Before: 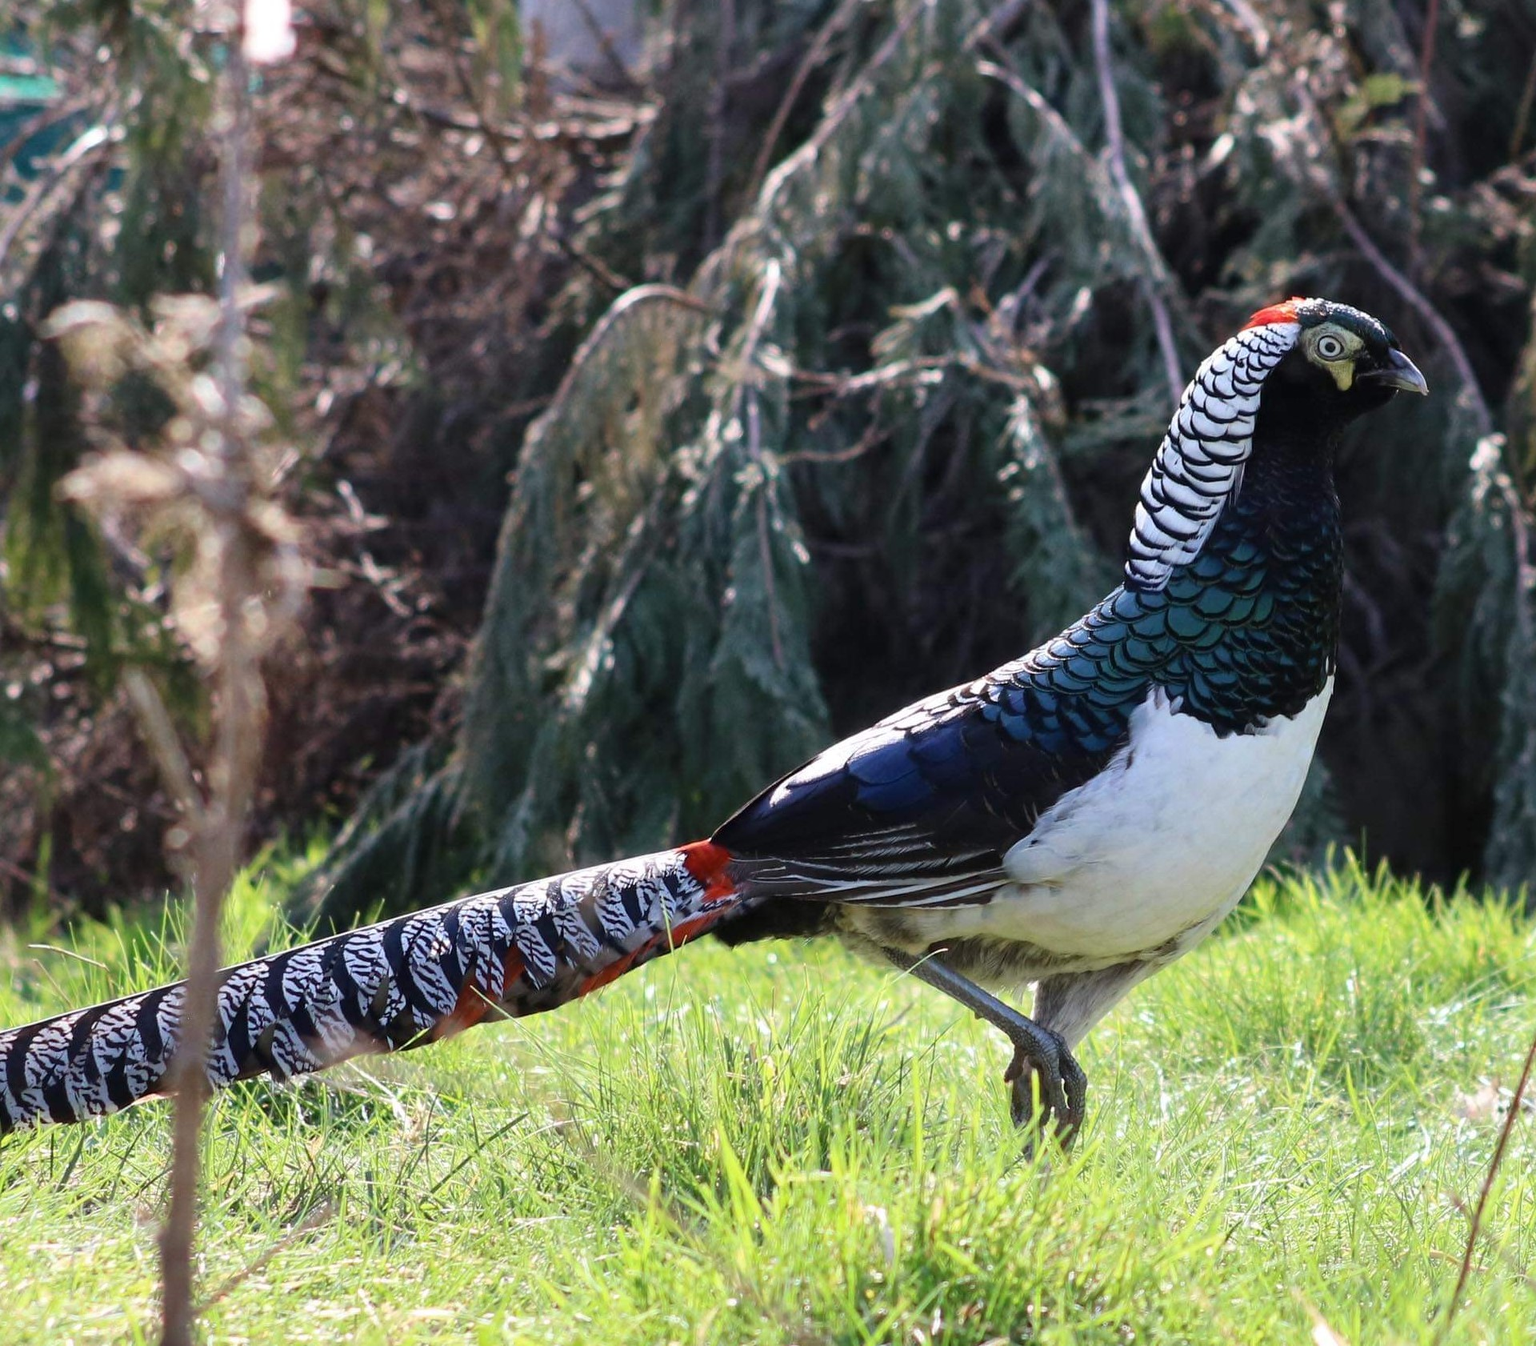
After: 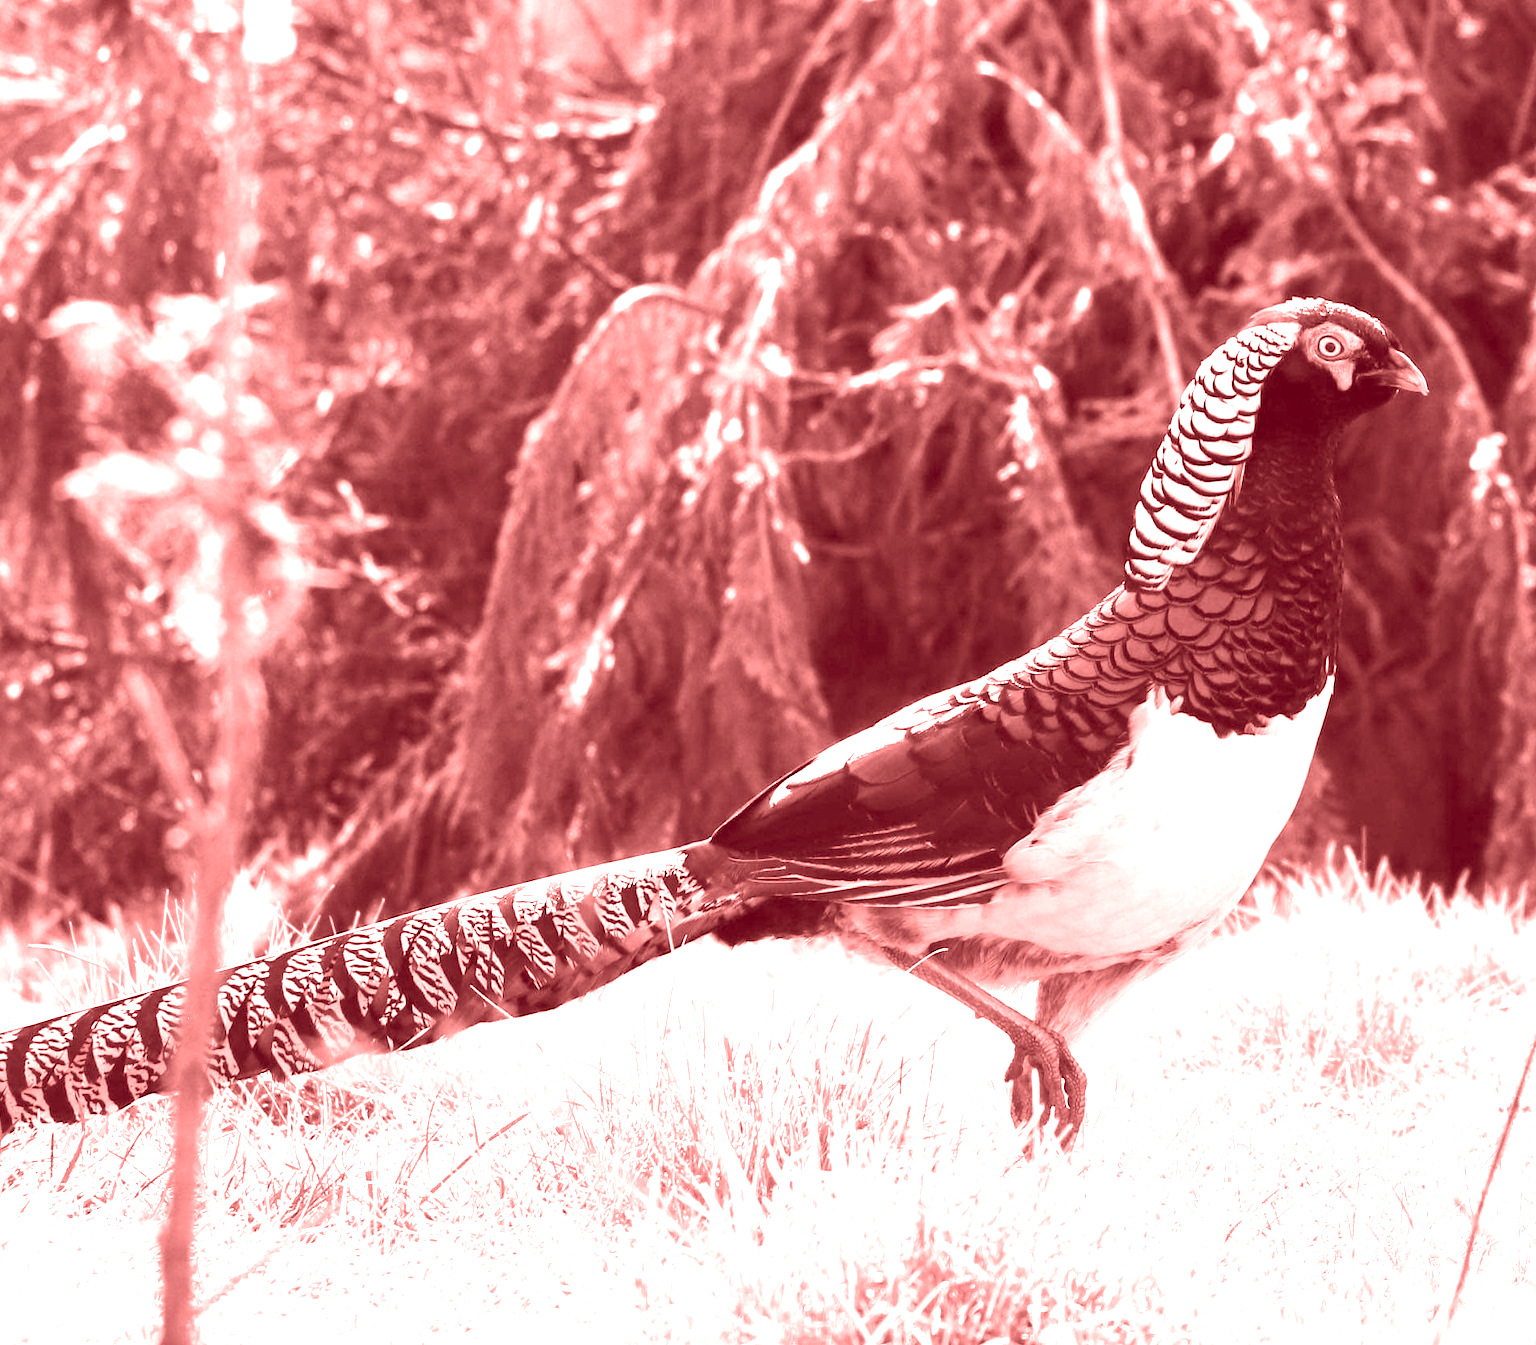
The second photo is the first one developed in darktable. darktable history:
exposure: exposure 1.16 EV, compensate exposure bias true, compensate highlight preservation false
colorize: saturation 60%, source mix 100%
white balance: red 0.766, blue 1.537
